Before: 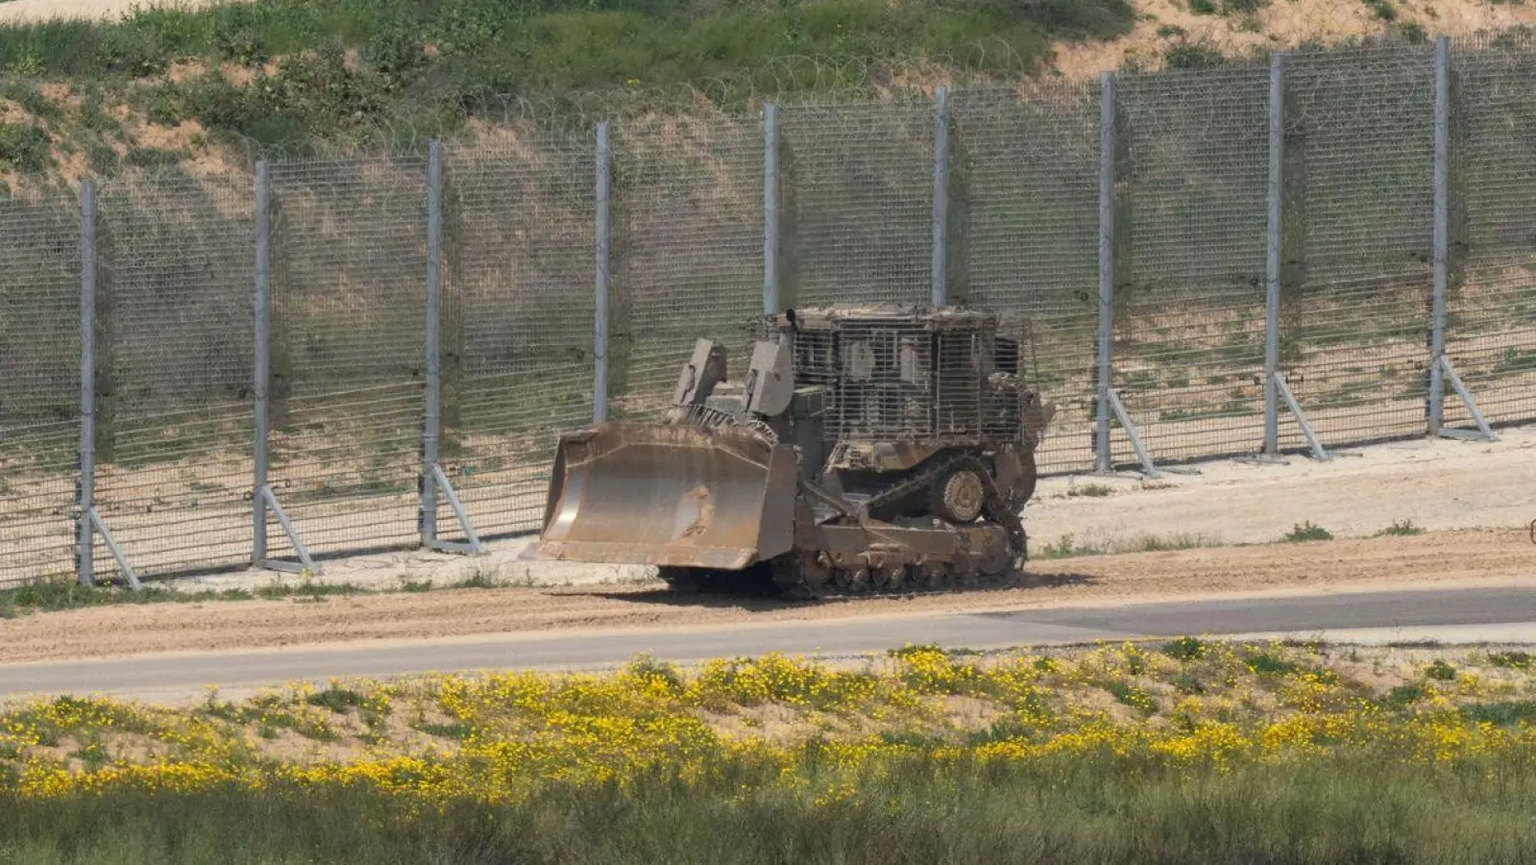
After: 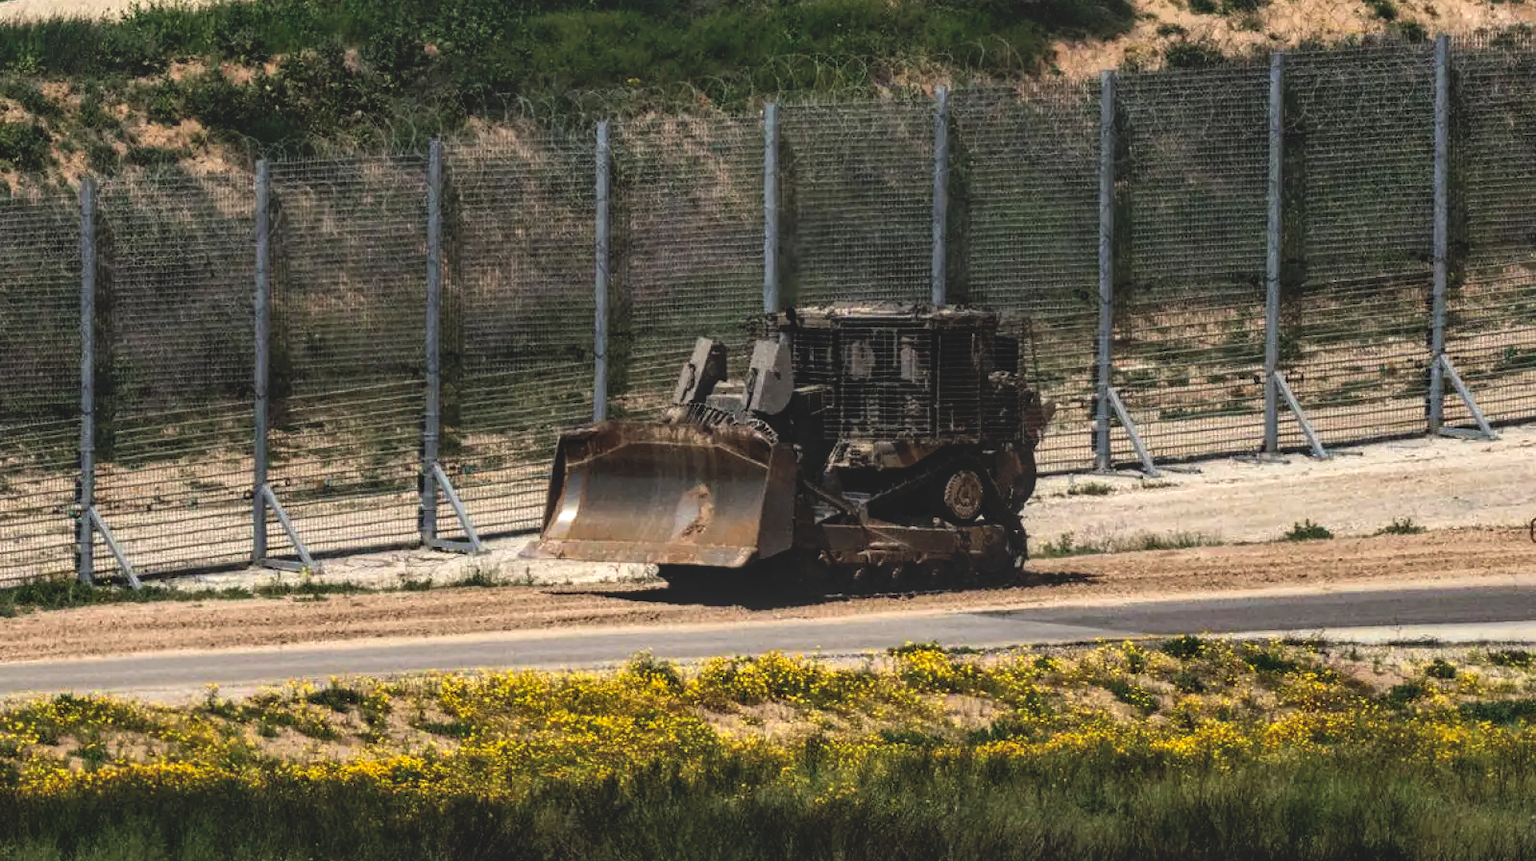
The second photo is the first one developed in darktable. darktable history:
base curve: curves: ch0 [(0, 0.02) (0.083, 0.036) (1, 1)], preserve colors none
local contrast: detail 150%
crop: top 0.185%, bottom 0.092%
